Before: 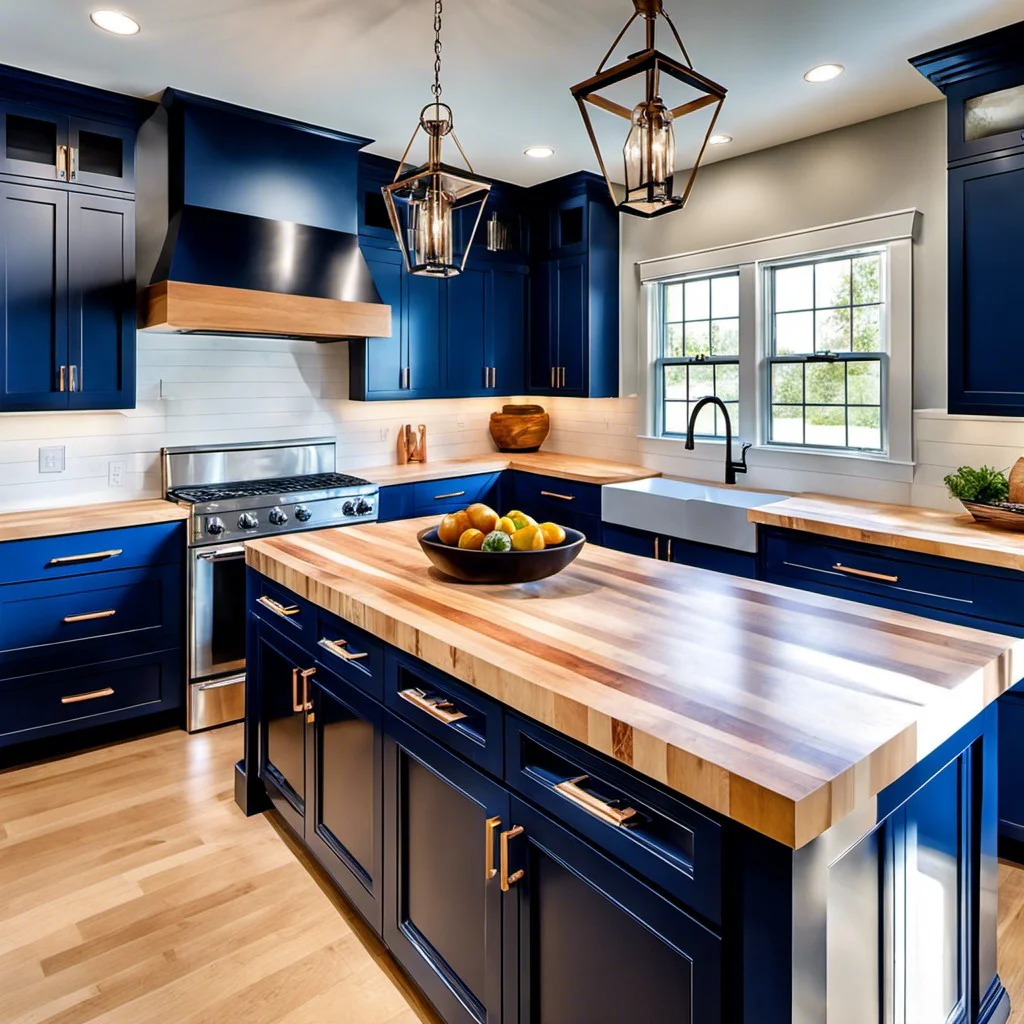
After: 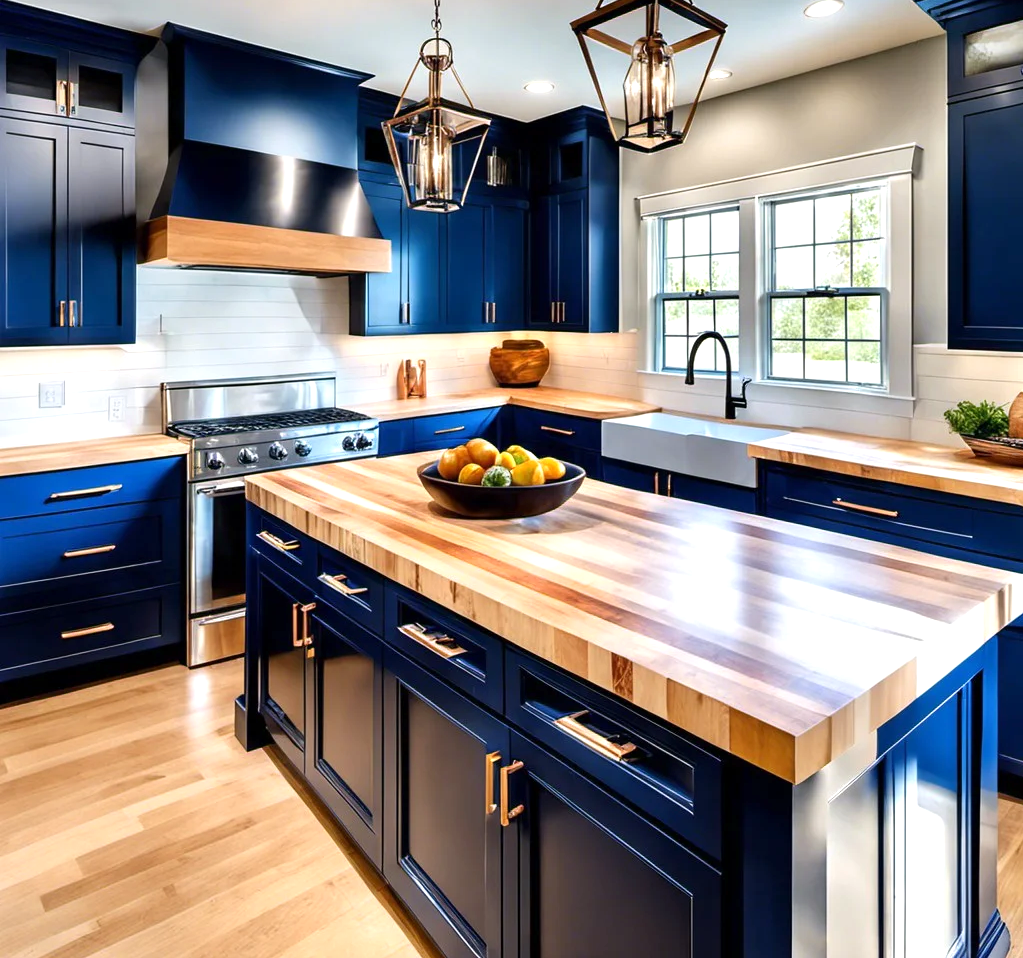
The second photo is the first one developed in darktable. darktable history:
crop and rotate: top 6.373%
exposure: exposure 0.404 EV, compensate highlight preservation false
